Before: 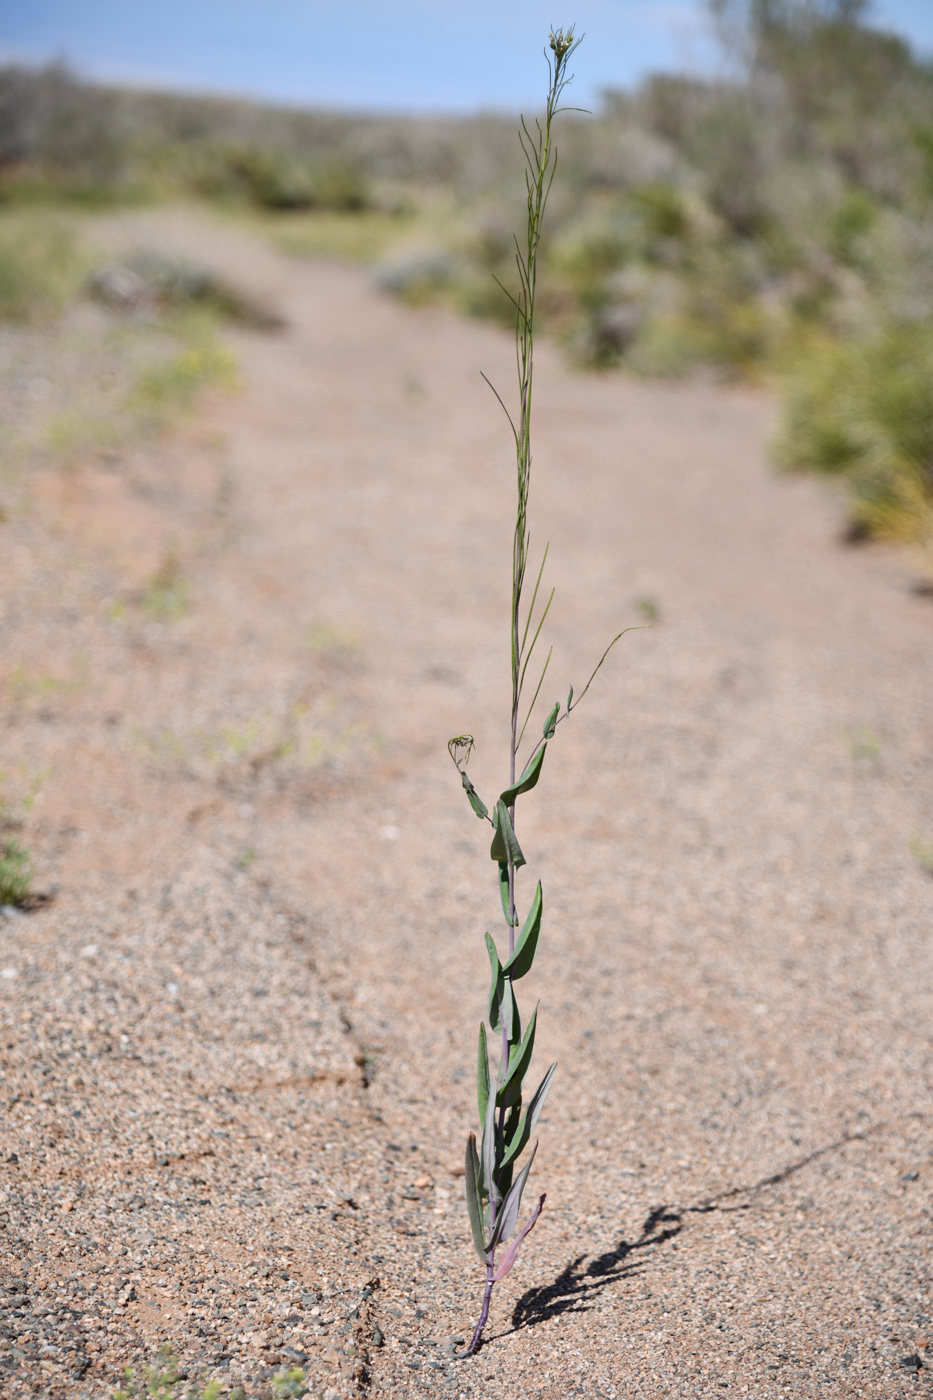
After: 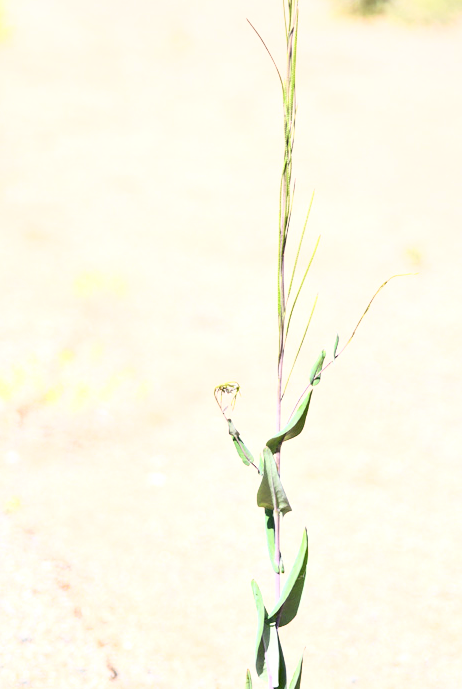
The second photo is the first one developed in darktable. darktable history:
base curve: curves: ch0 [(0, 0) (0.005, 0.002) (0.15, 0.3) (0.4, 0.7) (0.75, 0.95) (1, 1)]
crop: left 25.106%, top 25.251%, right 25.362%, bottom 25.509%
exposure: exposure 1.264 EV, compensate highlight preservation false
